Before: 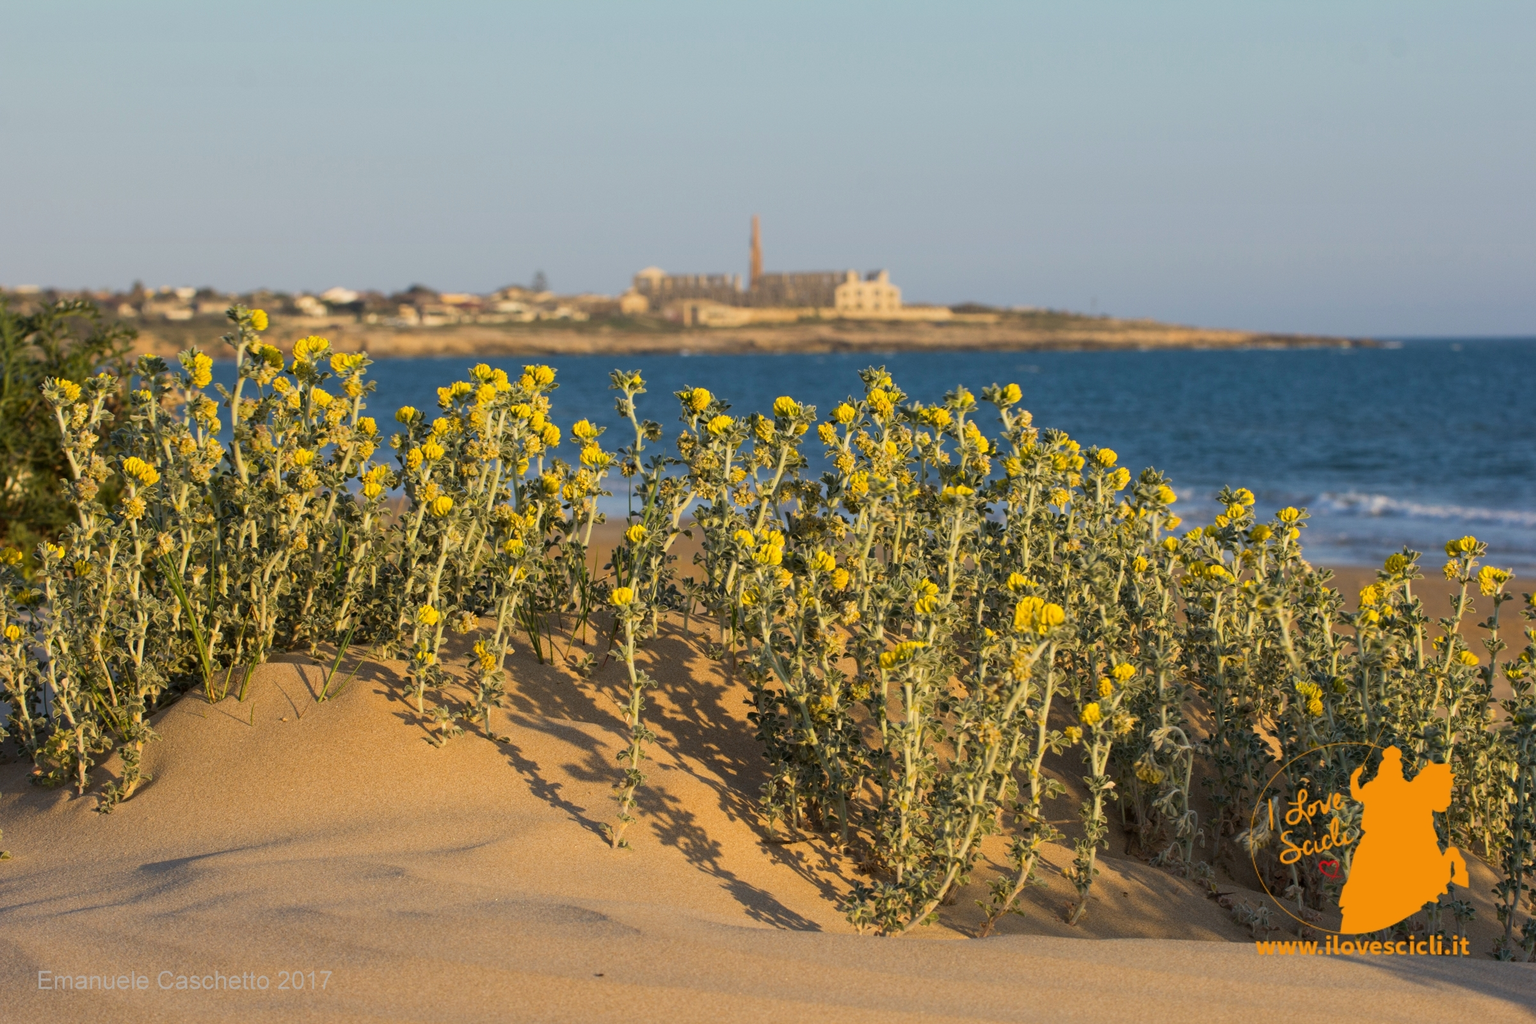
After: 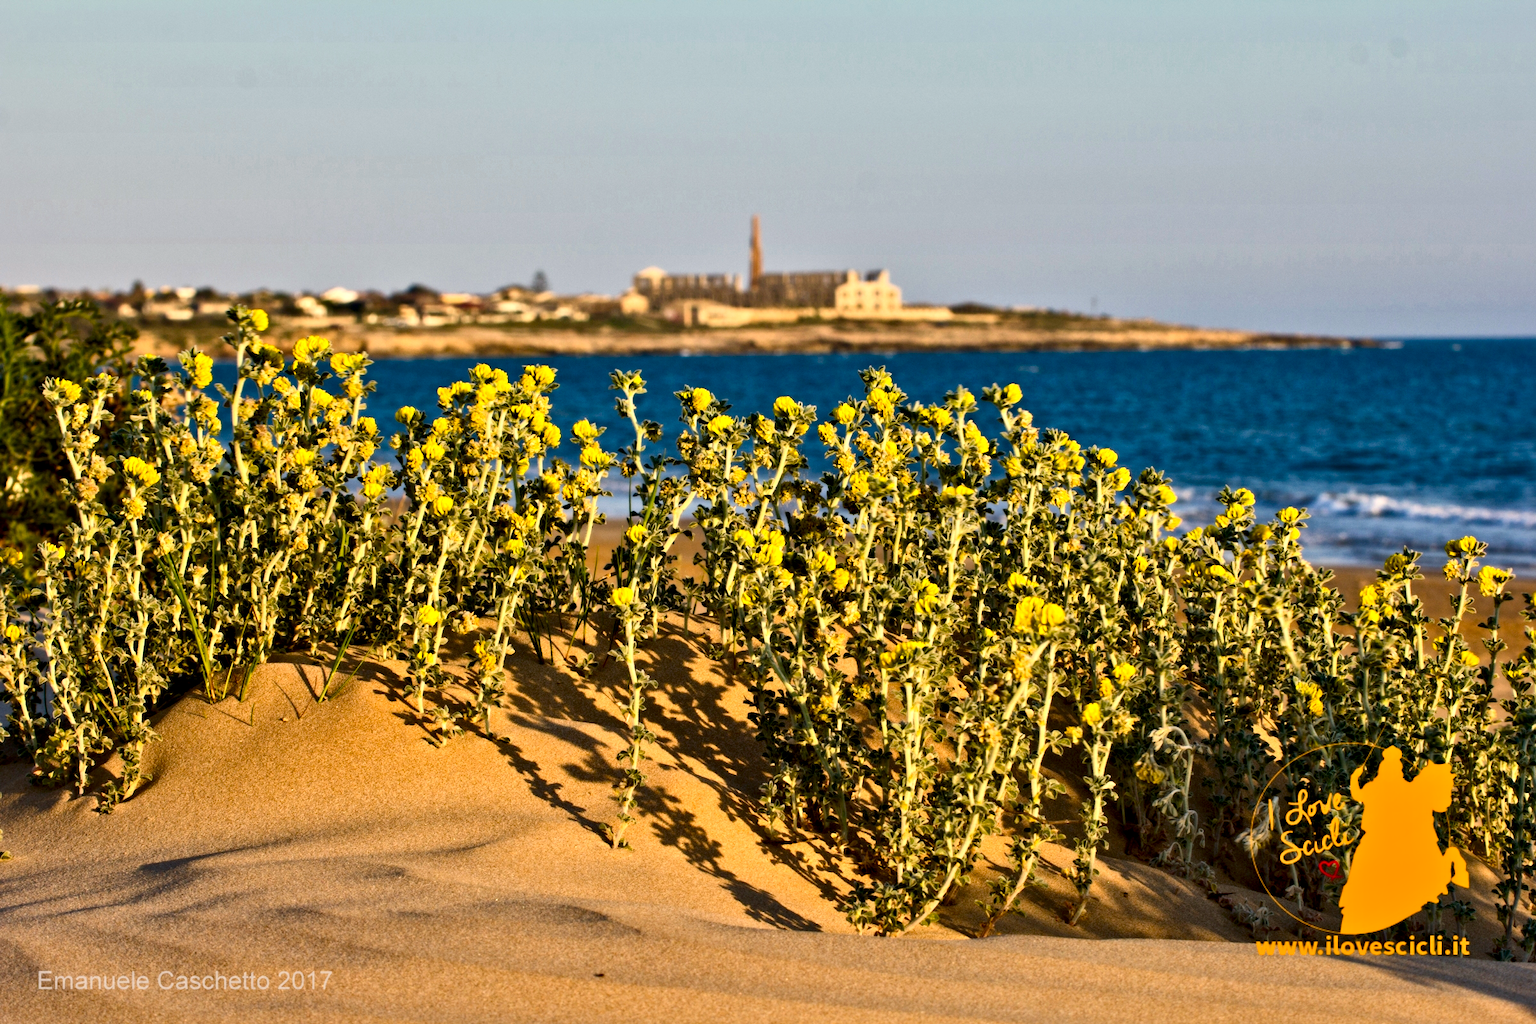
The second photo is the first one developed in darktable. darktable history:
local contrast: mode bilateral grid, contrast 20, coarseness 51, detail 140%, midtone range 0.2
contrast brightness saturation: contrast 0.179, saturation 0.306
contrast equalizer: octaves 7, y [[0.511, 0.558, 0.631, 0.632, 0.559, 0.512], [0.5 ×6], [0.507, 0.559, 0.627, 0.644, 0.647, 0.647], [0 ×6], [0 ×6]]
color balance rgb: highlights gain › chroma 1.578%, highlights gain › hue 56.2°, perceptual saturation grading › global saturation 20%, perceptual saturation grading › highlights -25.051%, perceptual saturation grading › shadows 23.98%
